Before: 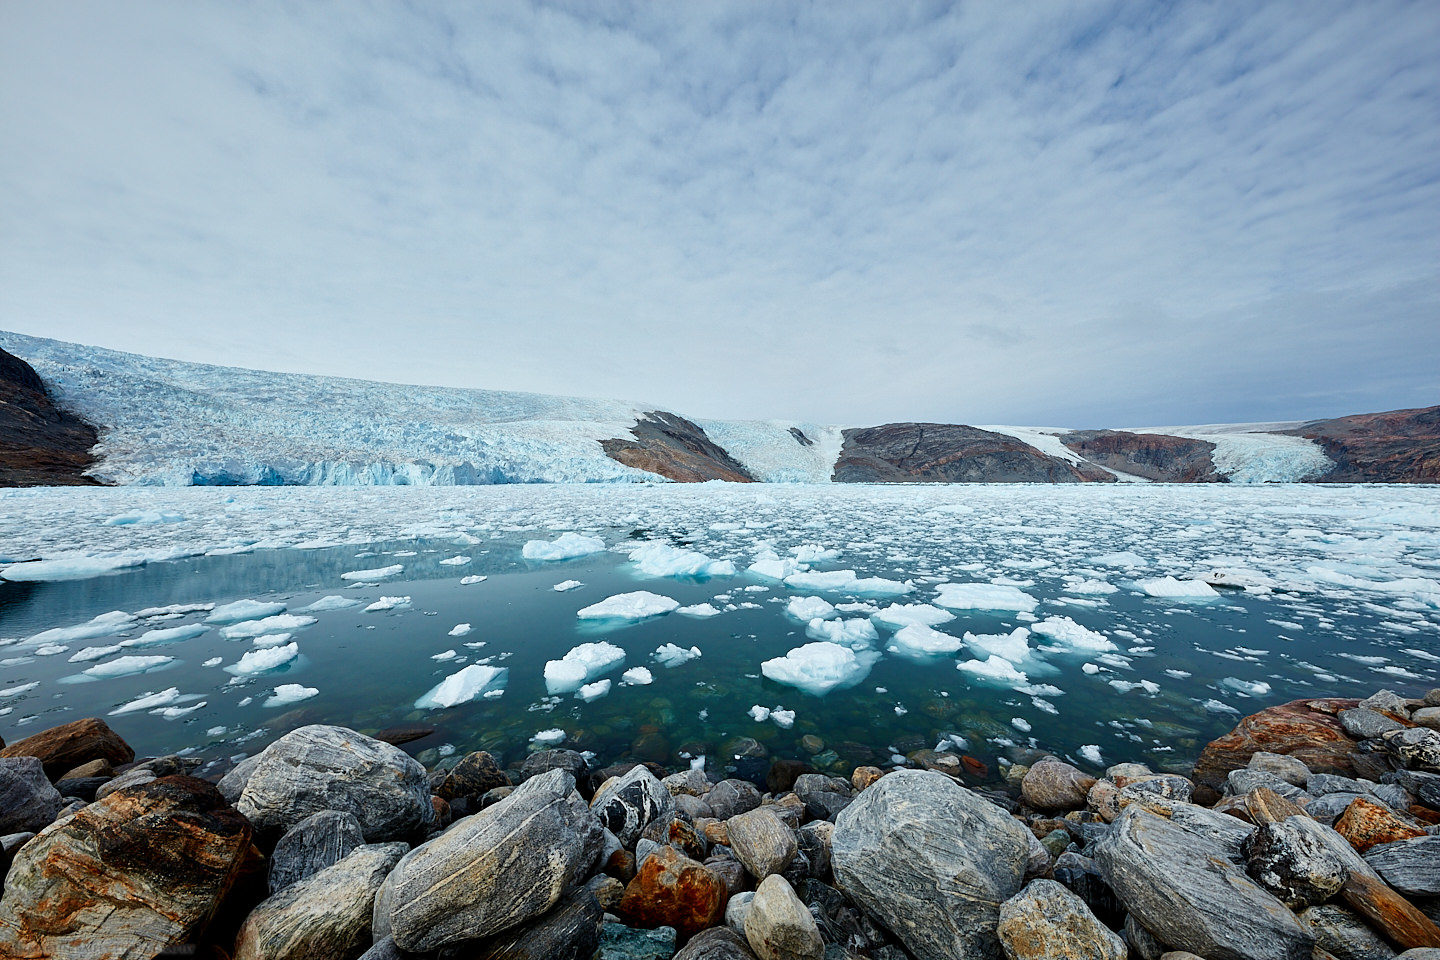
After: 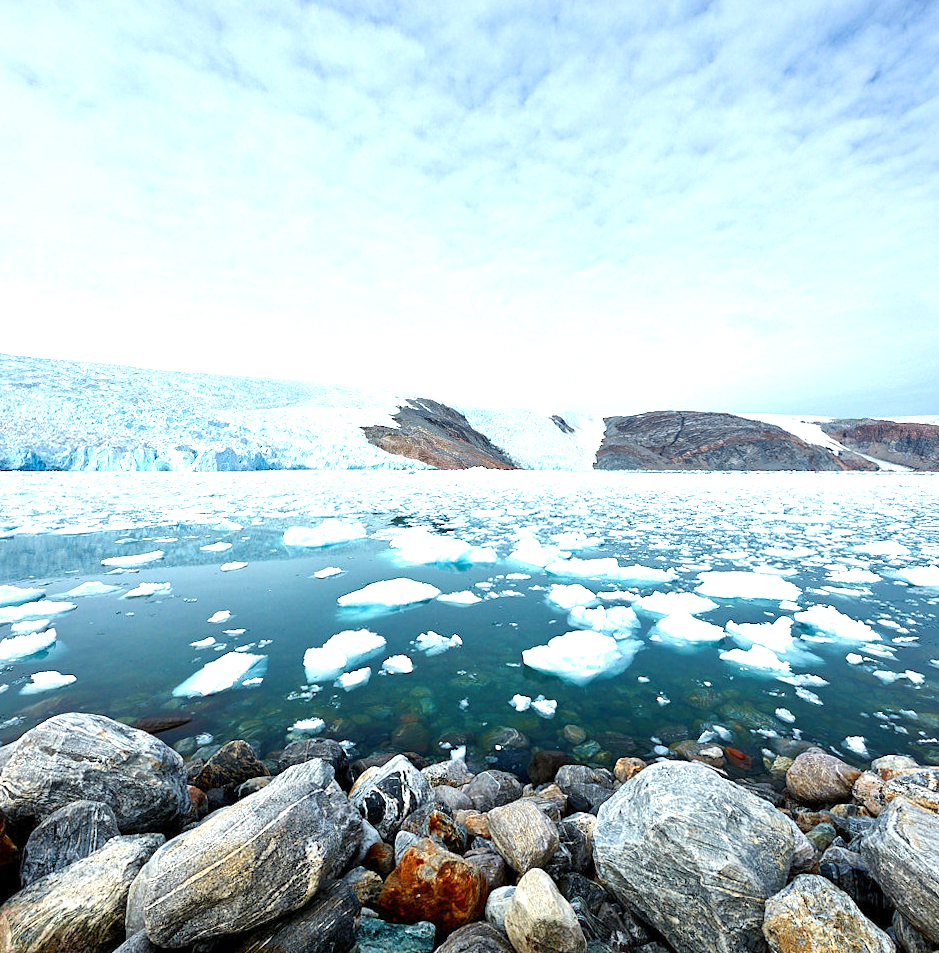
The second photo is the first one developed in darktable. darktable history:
exposure: exposure 1 EV, compensate highlight preservation false
rotate and perspective: rotation 0.226°, lens shift (vertical) -0.042, crop left 0.023, crop right 0.982, crop top 0.006, crop bottom 0.994
crop and rotate: left 15.754%, right 17.579%
